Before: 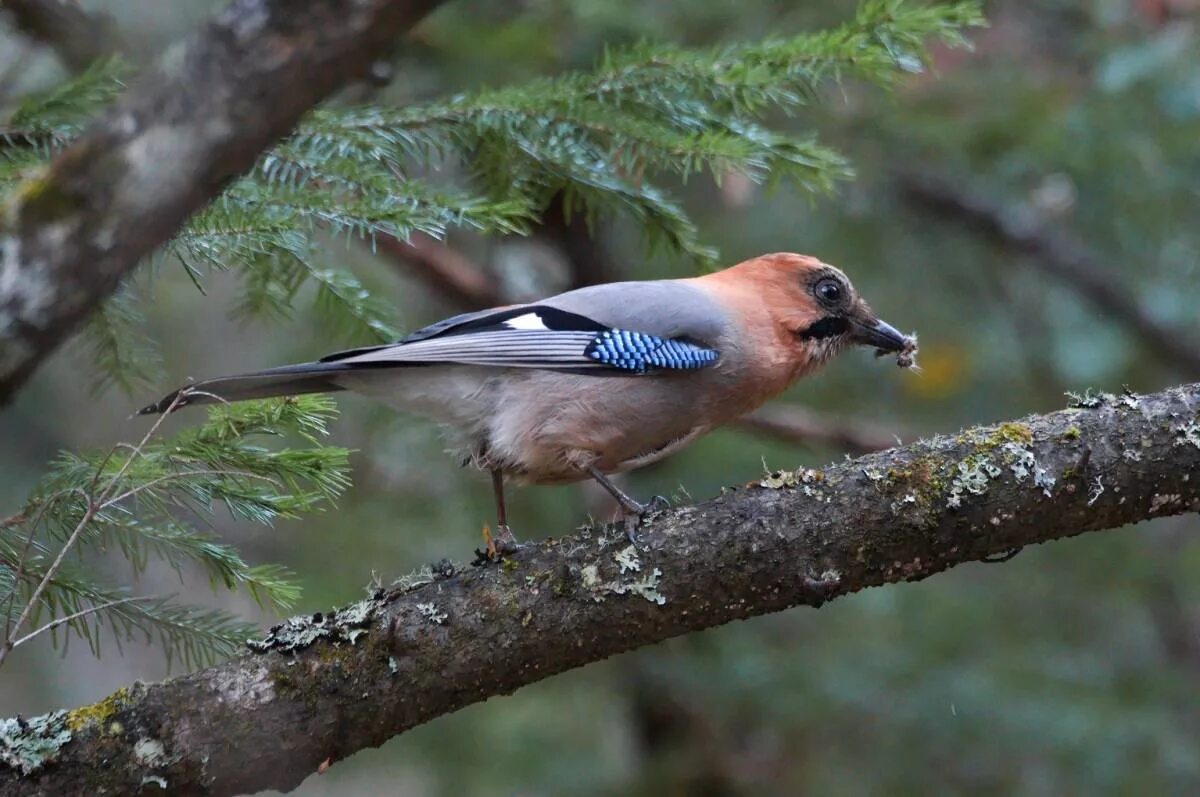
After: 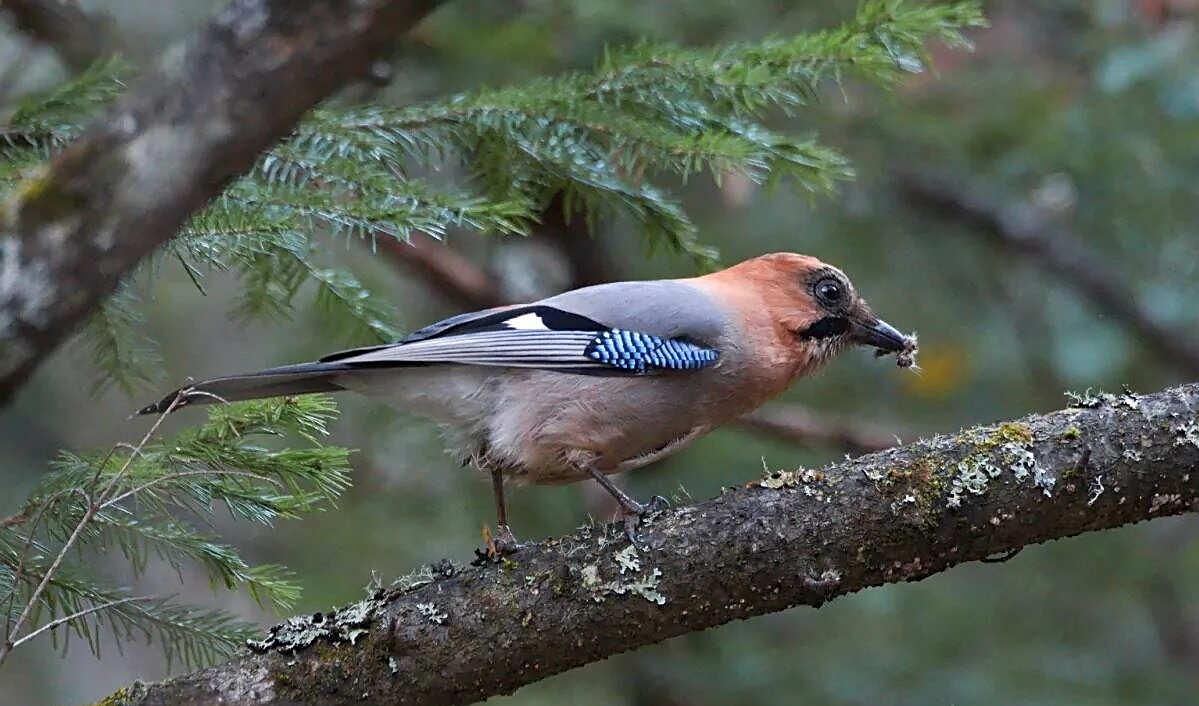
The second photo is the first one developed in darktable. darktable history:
sharpen: on, module defaults
crop and rotate: top 0%, bottom 11.343%
